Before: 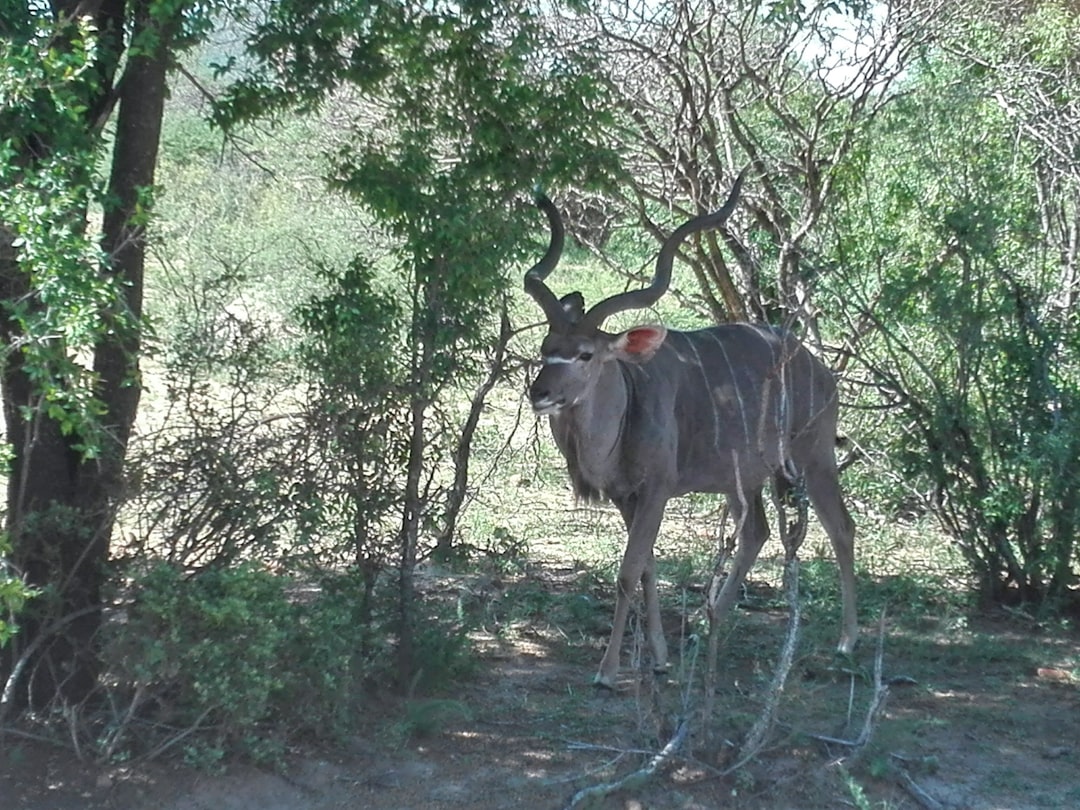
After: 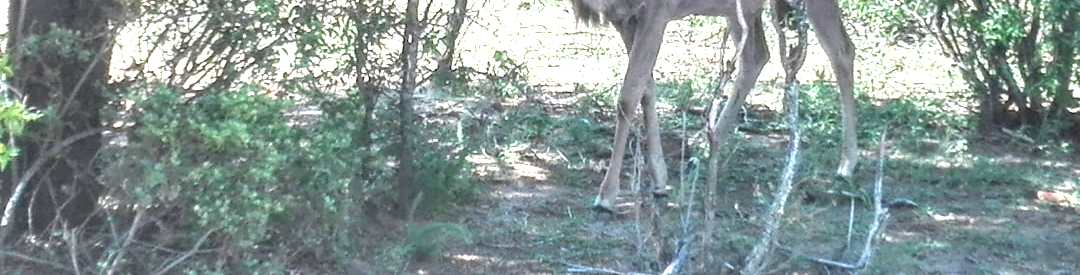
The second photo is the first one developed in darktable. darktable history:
crop and rotate: top 58.99%, bottom 6.97%
local contrast: detail 130%
exposure: black level correction 0, exposure 1.358 EV, compensate exposure bias true, compensate highlight preservation false
